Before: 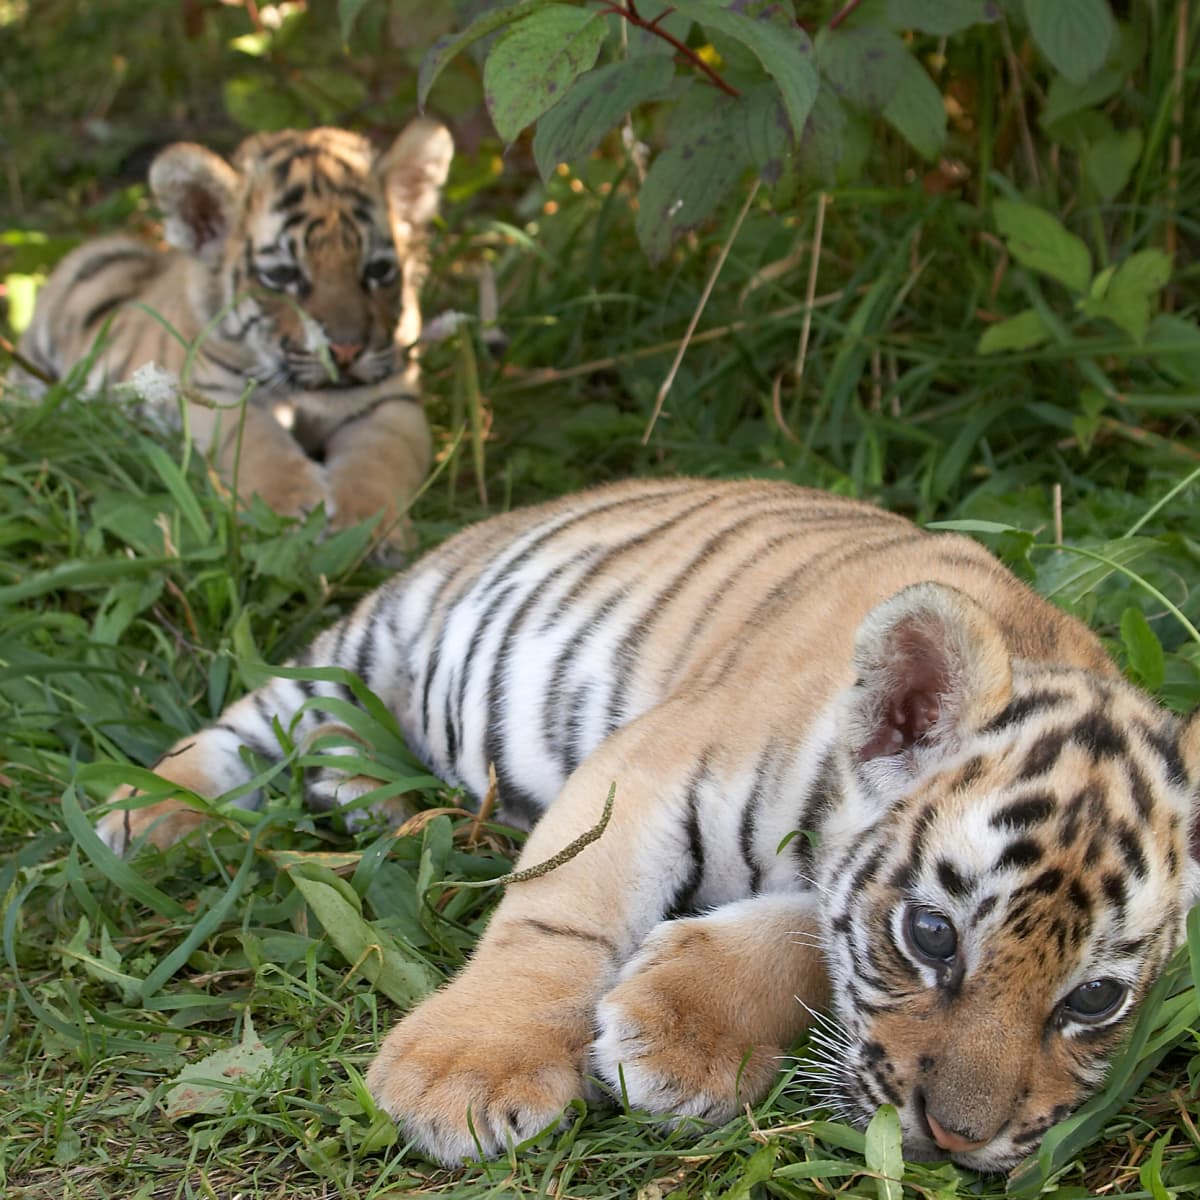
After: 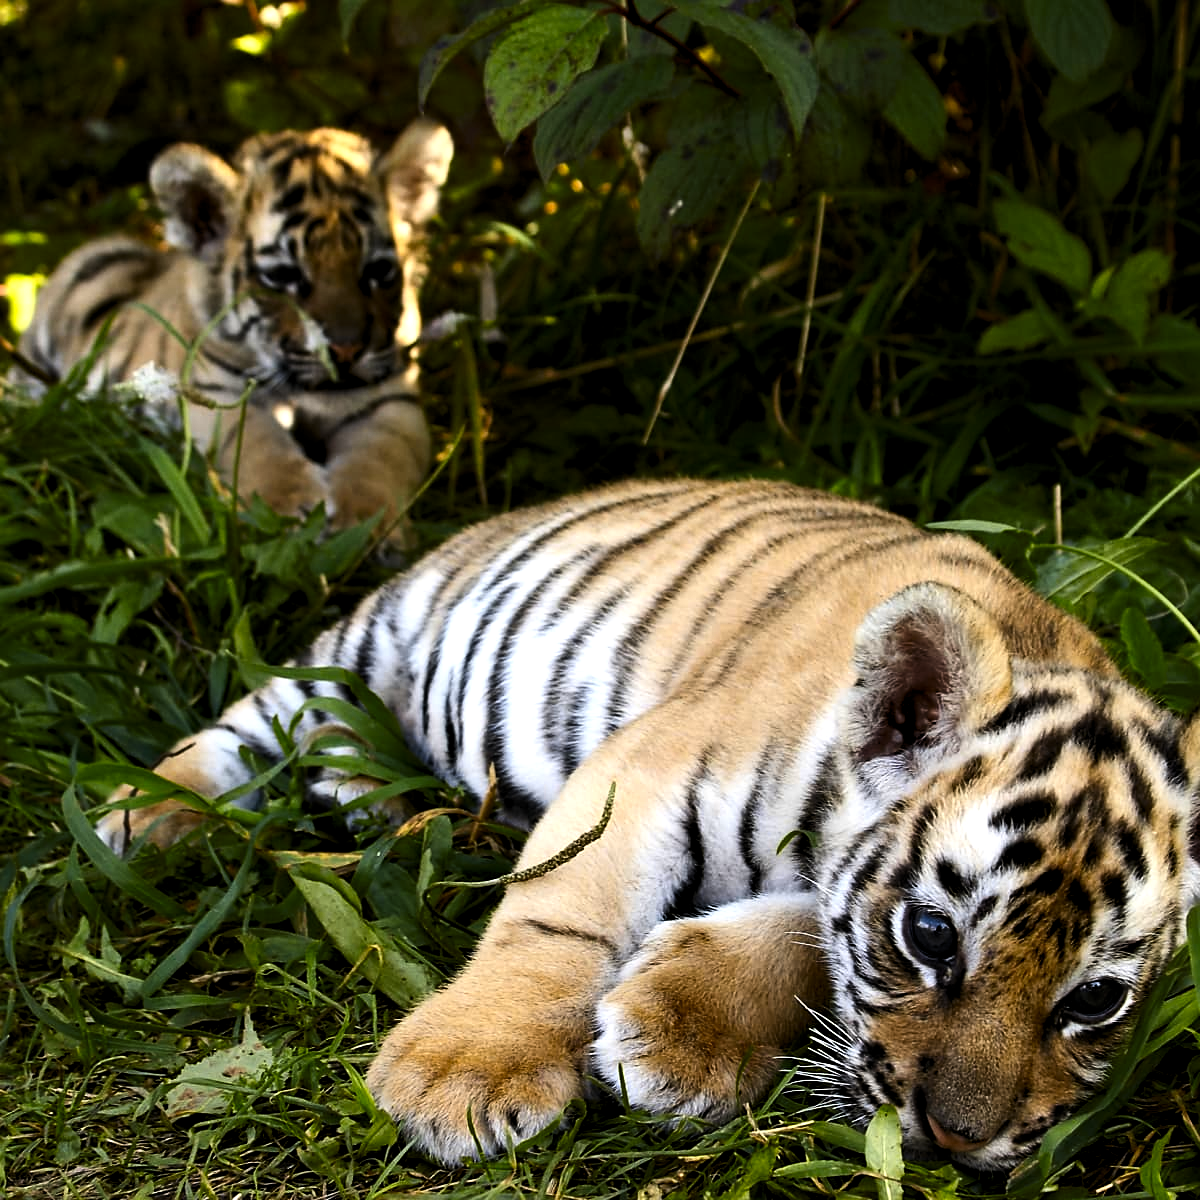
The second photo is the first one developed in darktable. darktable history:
levels: levels [0.052, 0.496, 0.908]
sharpen: amount 0.2
contrast brightness saturation: contrast 0.22, brightness -0.19, saturation 0.24
color contrast: green-magenta contrast 0.85, blue-yellow contrast 1.25, unbound 0
